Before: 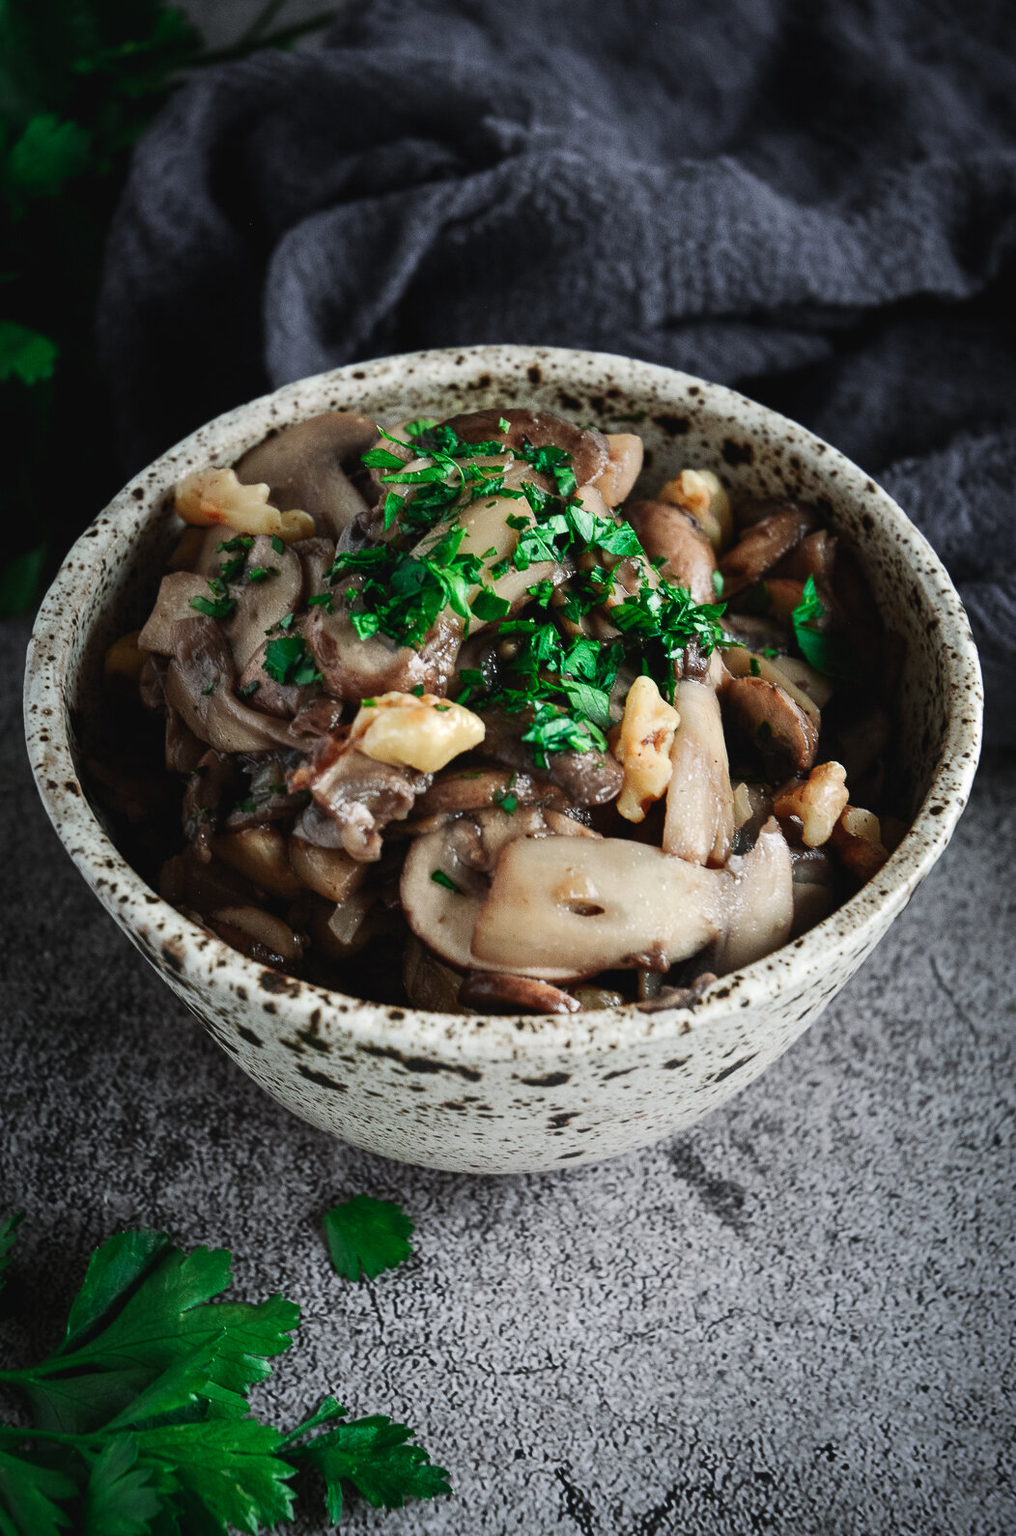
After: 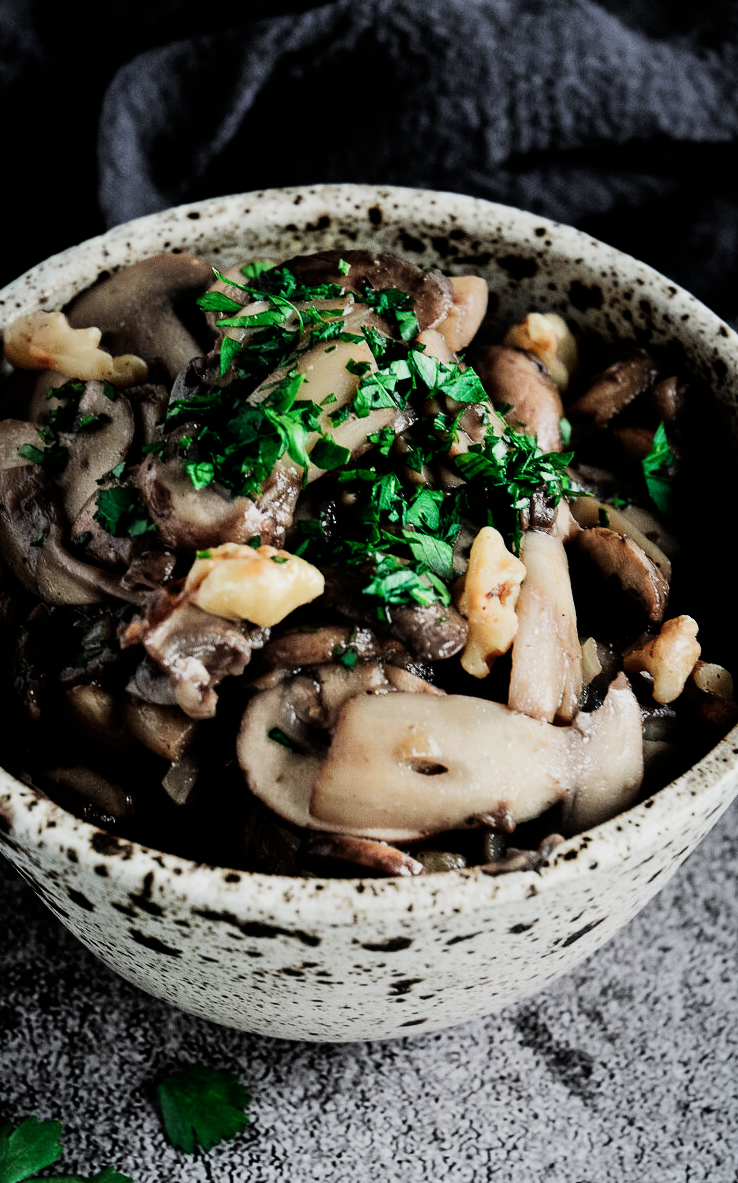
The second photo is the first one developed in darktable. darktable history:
crop and rotate: left 16.927%, top 10.902%, right 12.851%, bottom 14.657%
filmic rgb: black relative exposure -5.02 EV, white relative exposure 3.51 EV, hardness 3.19, contrast 1.405, highlights saturation mix -30.71%
